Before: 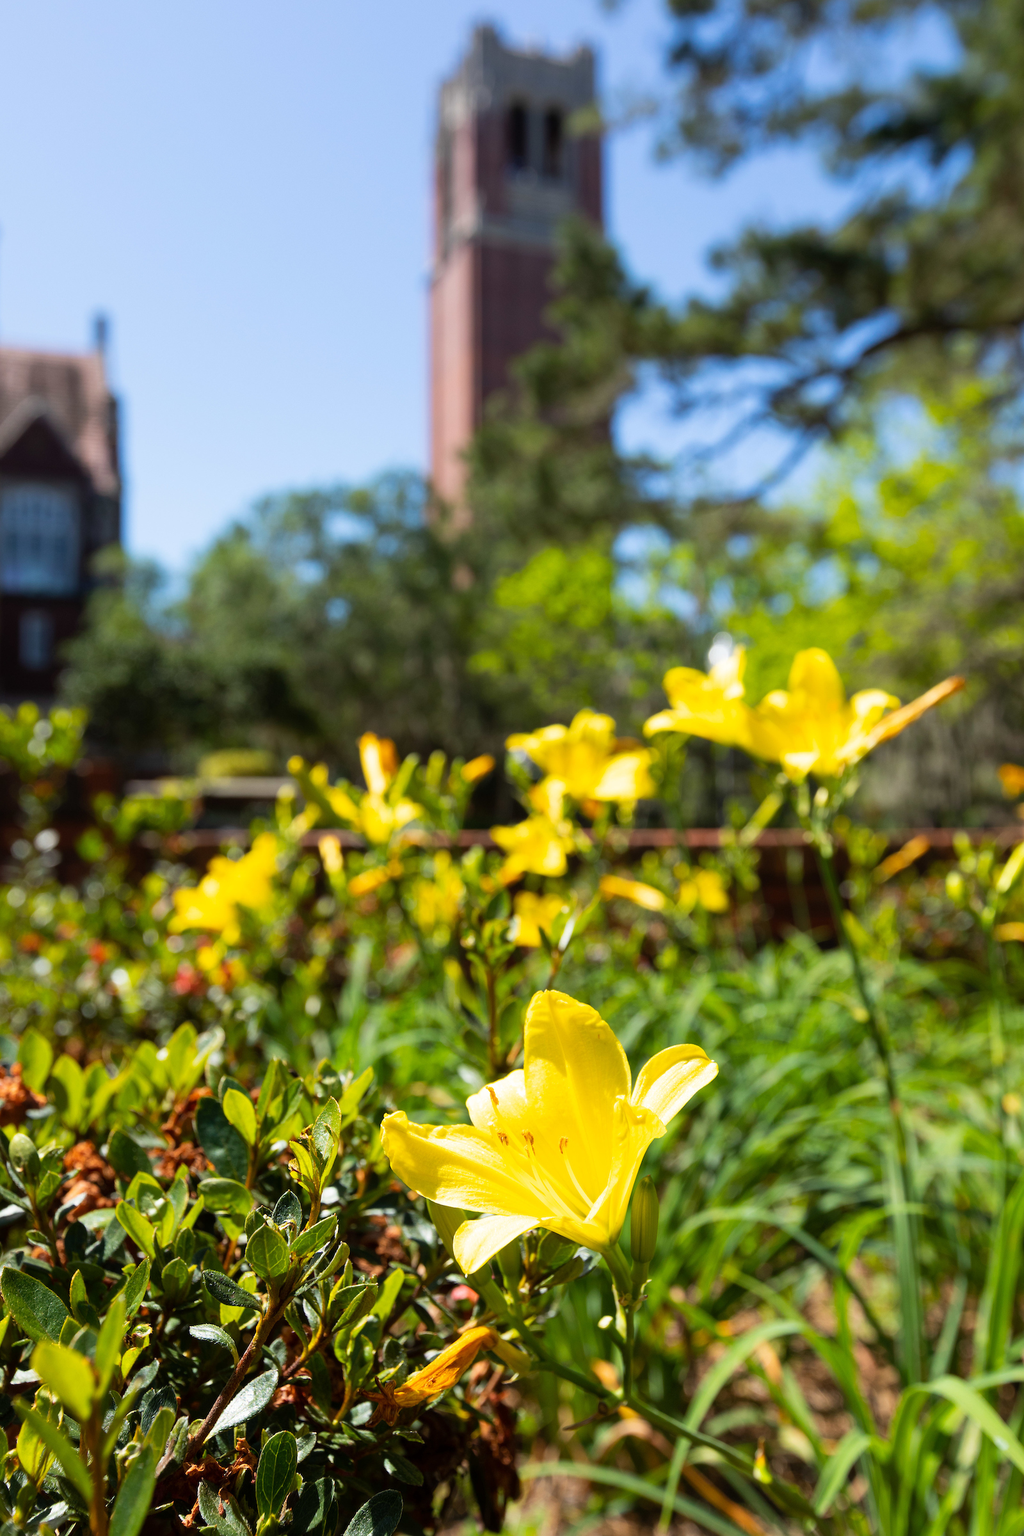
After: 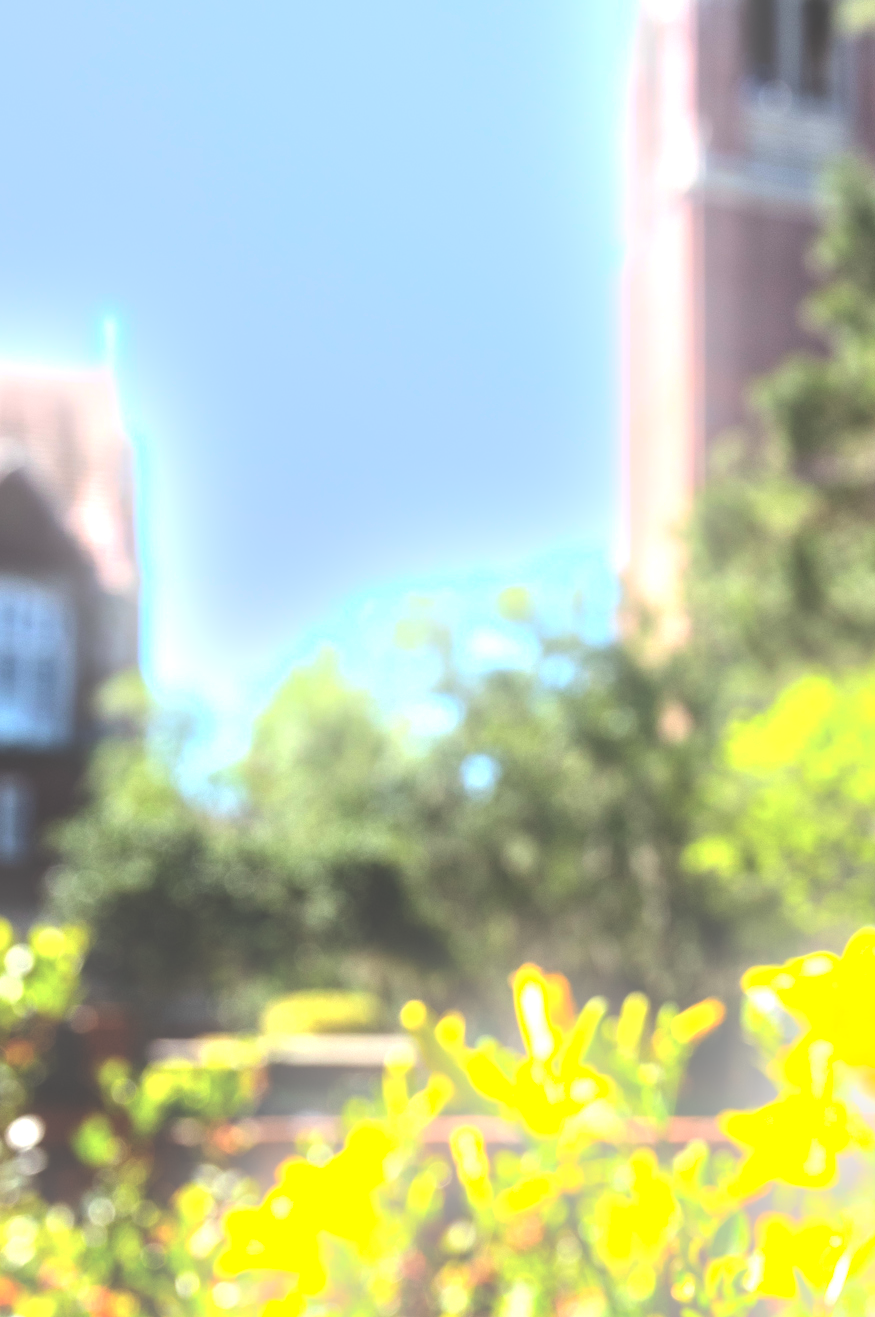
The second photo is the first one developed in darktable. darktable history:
exposure: black level correction -0.023, exposure 1.397 EV, compensate highlight preservation false
local contrast: on, module defaults
bloom: size 13.65%, threshold 98.39%, strength 4.82%
tone equalizer: -8 EV -0.417 EV, -7 EV -0.389 EV, -6 EV -0.333 EV, -5 EV -0.222 EV, -3 EV 0.222 EV, -2 EV 0.333 EV, -1 EV 0.389 EV, +0 EV 0.417 EV, edges refinement/feathering 500, mask exposure compensation -1.57 EV, preserve details no
crop and rotate: left 3.047%, top 7.509%, right 42.236%, bottom 37.598%
